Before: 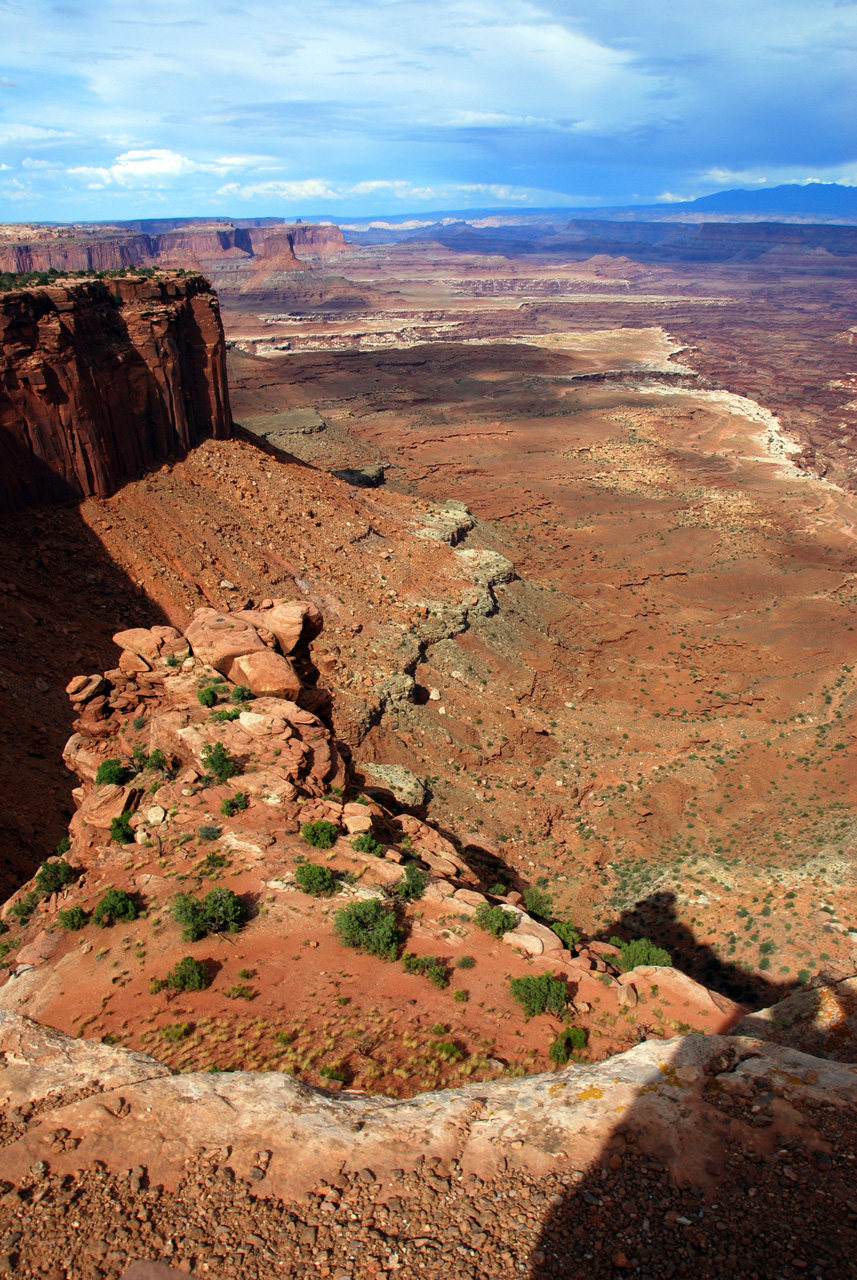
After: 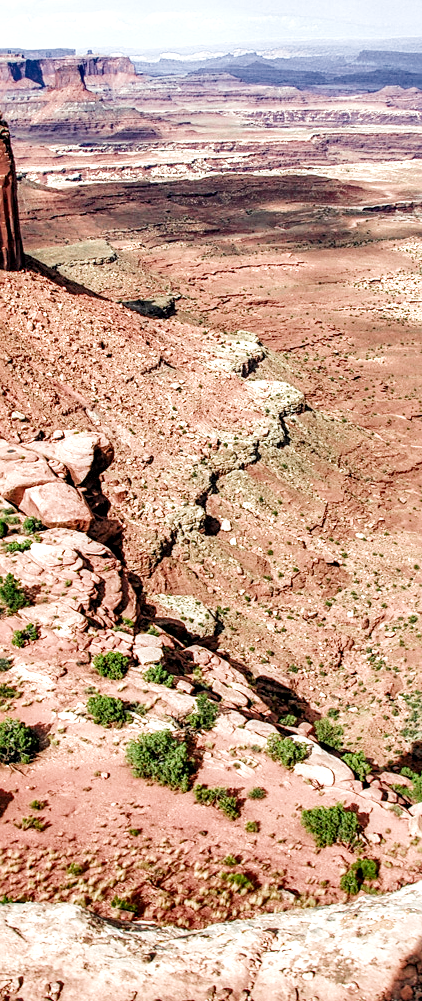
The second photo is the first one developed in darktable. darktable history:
crop and rotate: angle 0.024°, left 24.388%, top 13.213%, right 26.335%, bottom 8.516%
shadows and highlights: soften with gaussian
sharpen: radius 1.838, amount 0.404, threshold 1.3
exposure: black level correction 0, exposure 1.124 EV, compensate exposure bias true, compensate highlight preservation false
filmic rgb: black relative exposure -7.65 EV, white relative exposure 4.56 EV, hardness 3.61, color science v4 (2020)
local contrast: detail 160%
